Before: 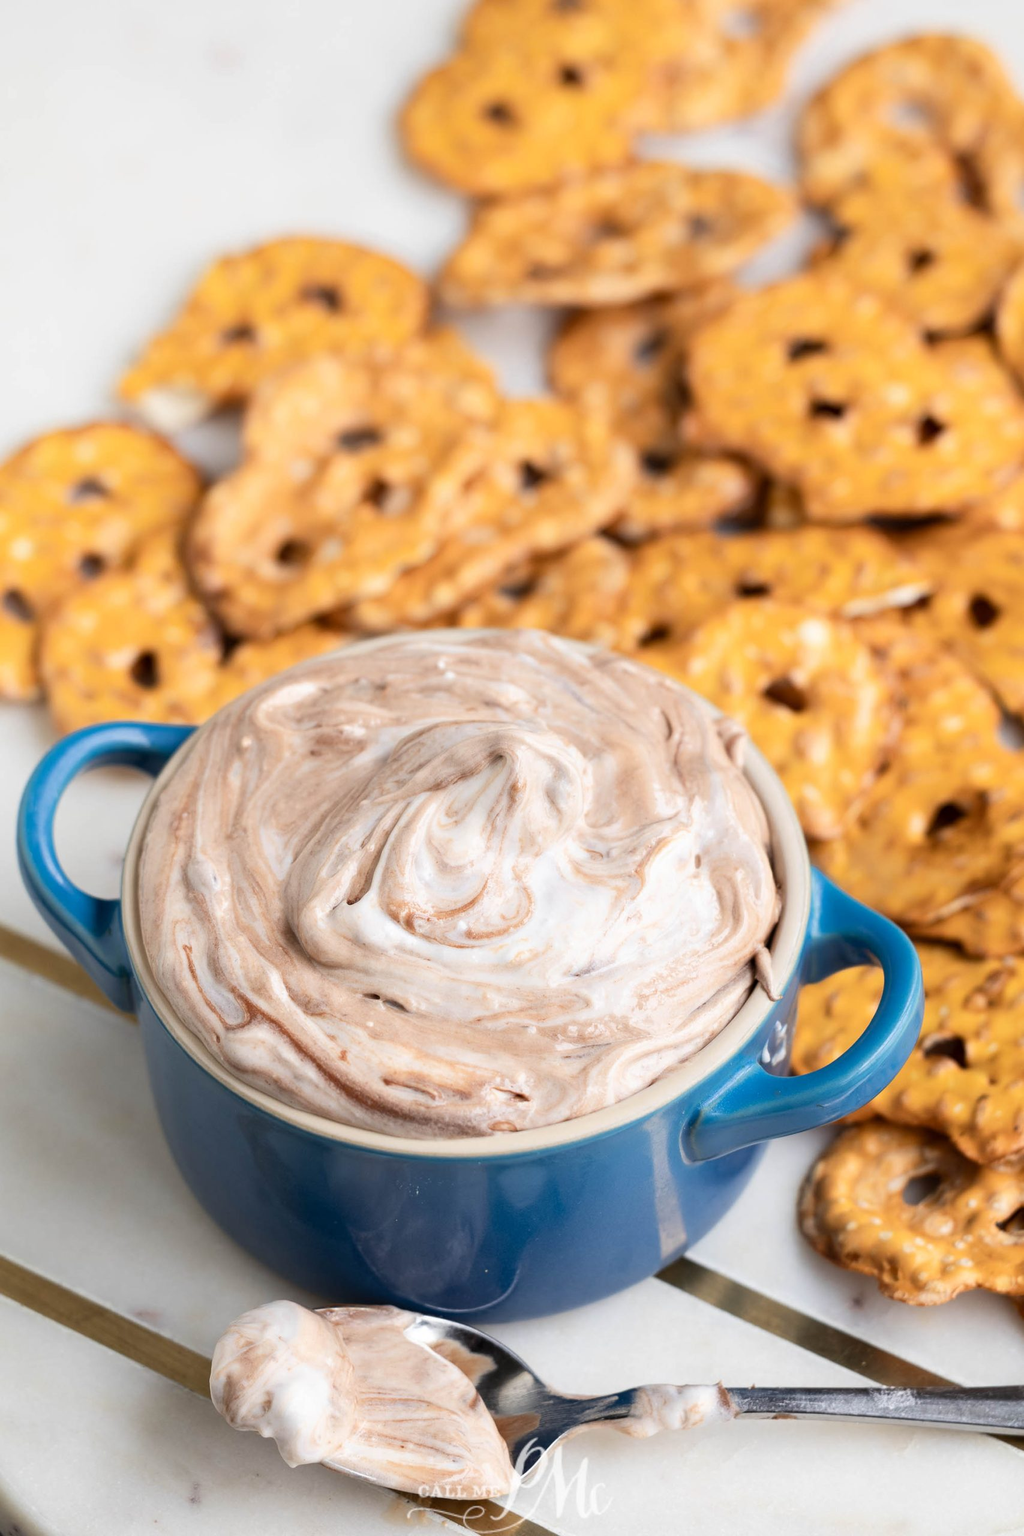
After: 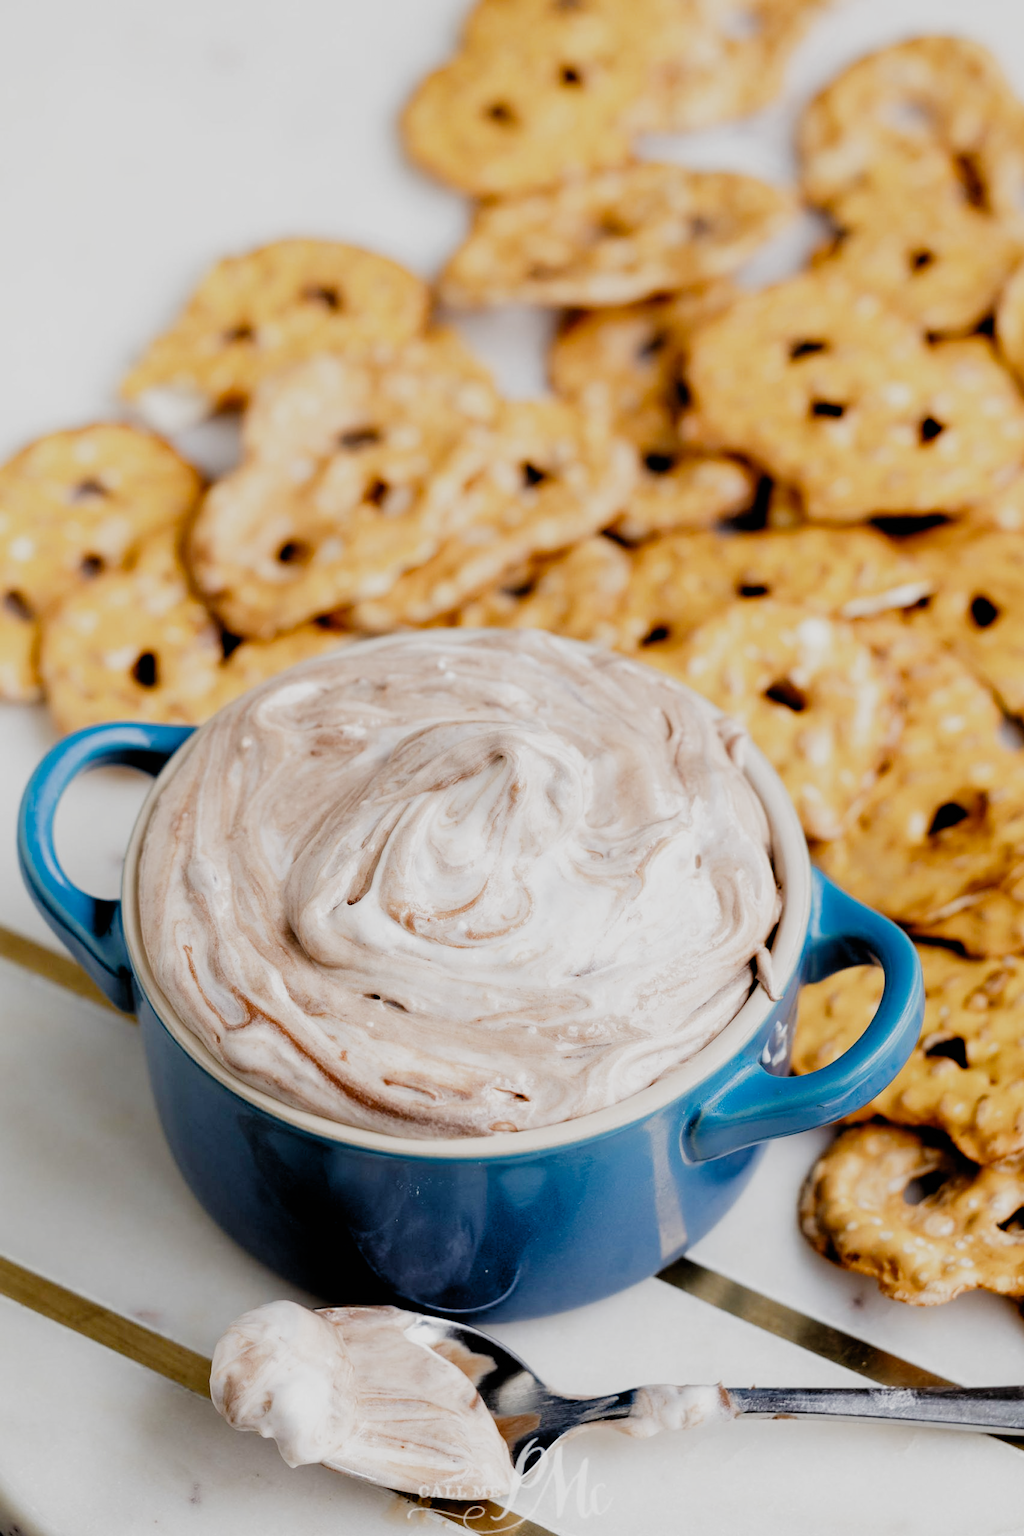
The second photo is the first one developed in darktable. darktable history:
filmic rgb: black relative exposure -3.9 EV, white relative exposure 3.13 EV, hardness 2.87, add noise in highlights 0.001, preserve chrominance no, color science v3 (2019), use custom middle-gray values true, contrast in highlights soft
